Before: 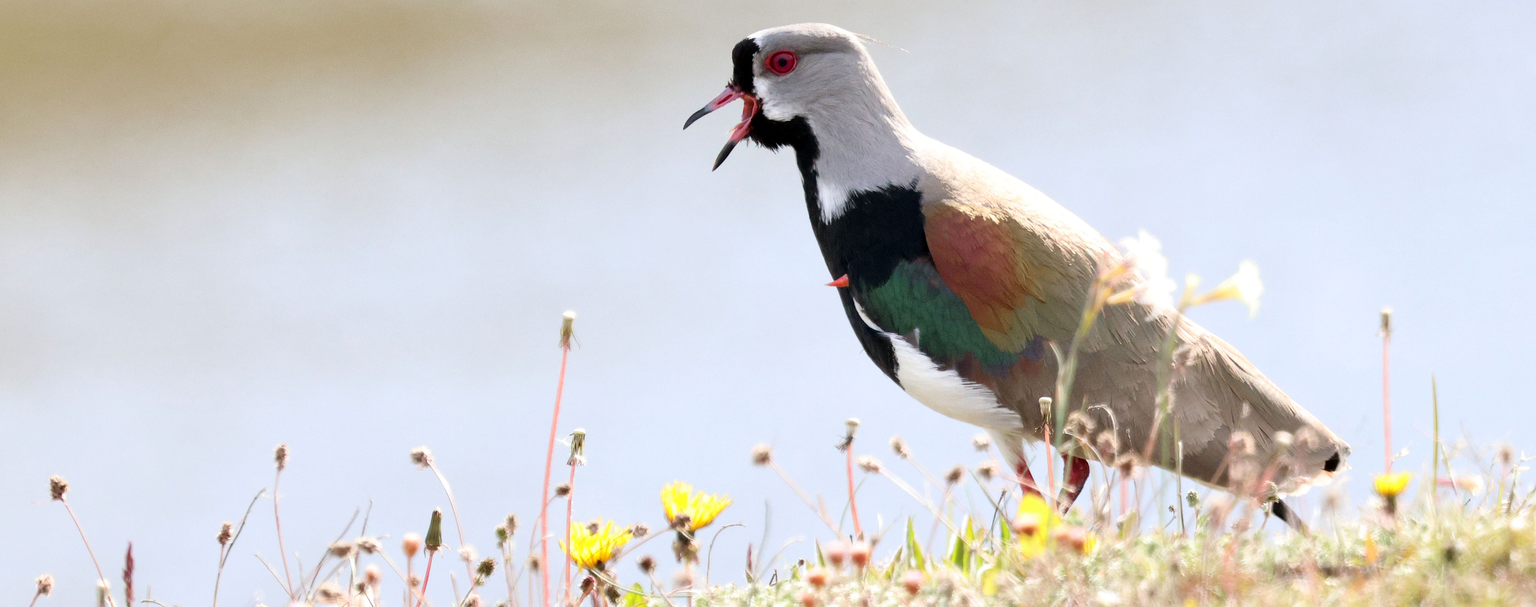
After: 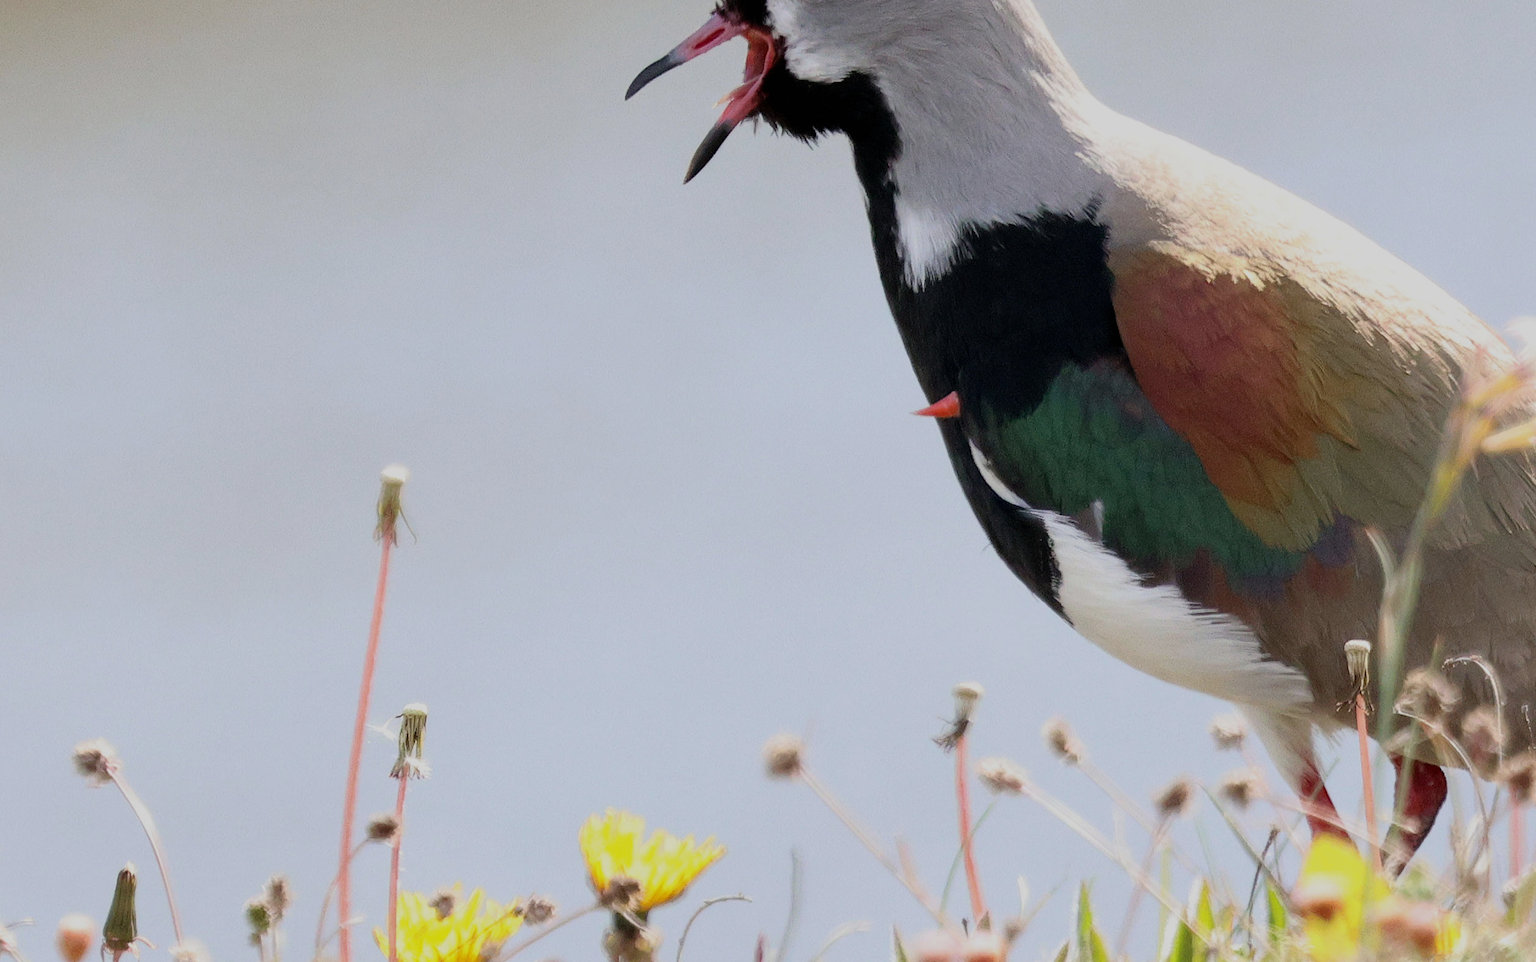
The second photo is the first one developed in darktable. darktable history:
crop and rotate: angle 0.02°, left 24.353%, top 13.219%, right 26.156%, bottom 8.224%
exposure: black level correction 0, exposure 0.7 EV, compensate exposure bias true, compensate highlight preservation false
